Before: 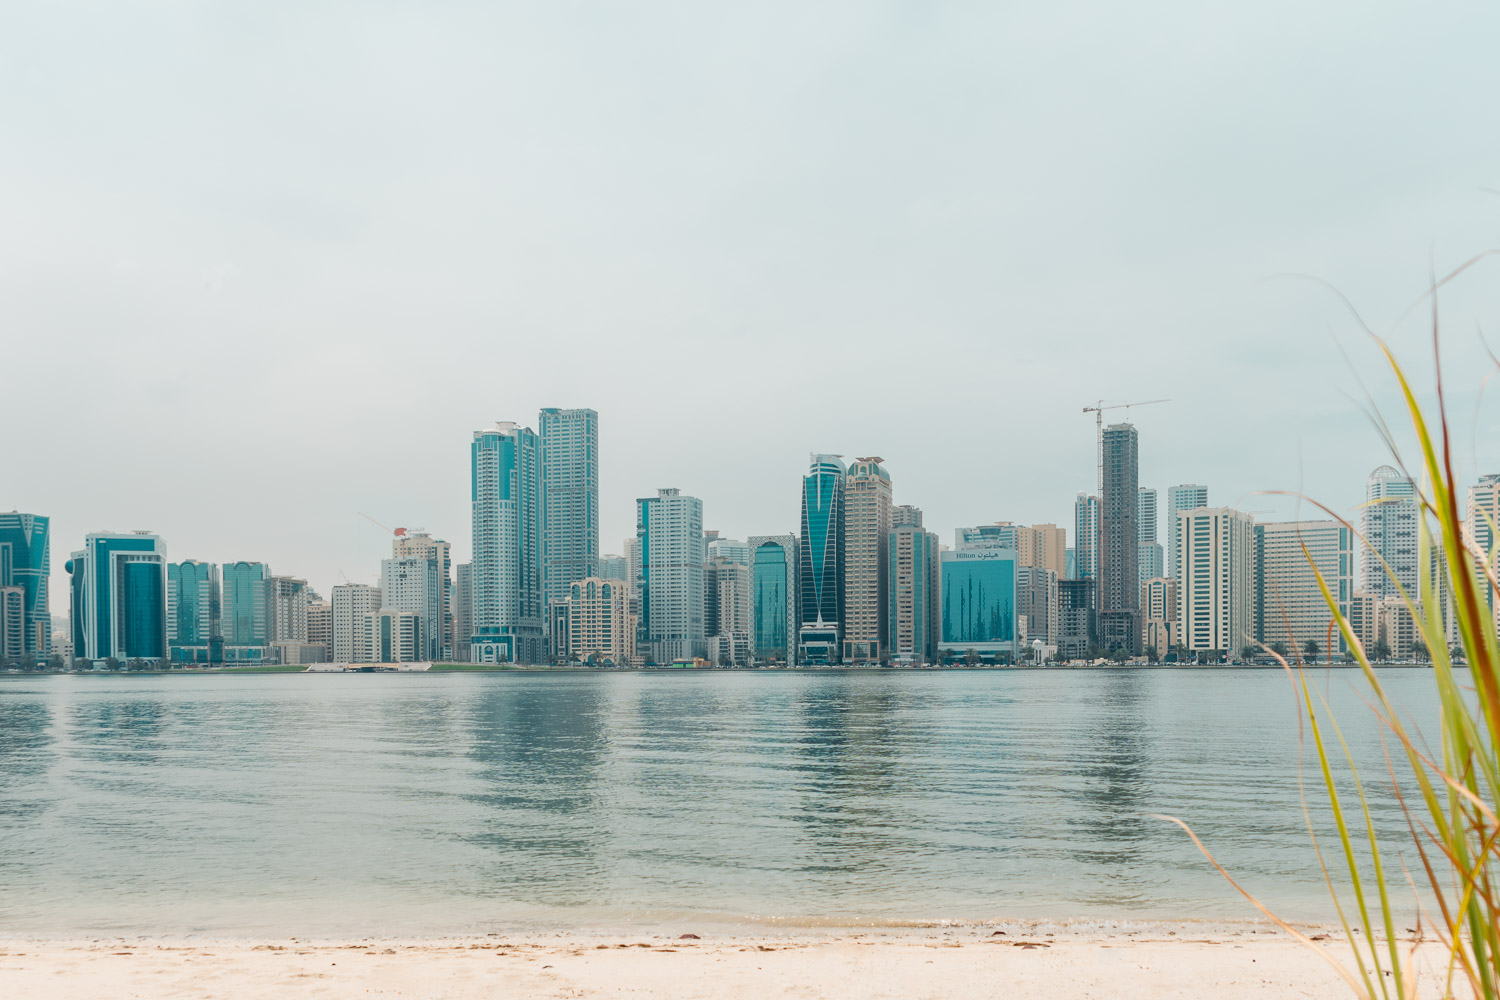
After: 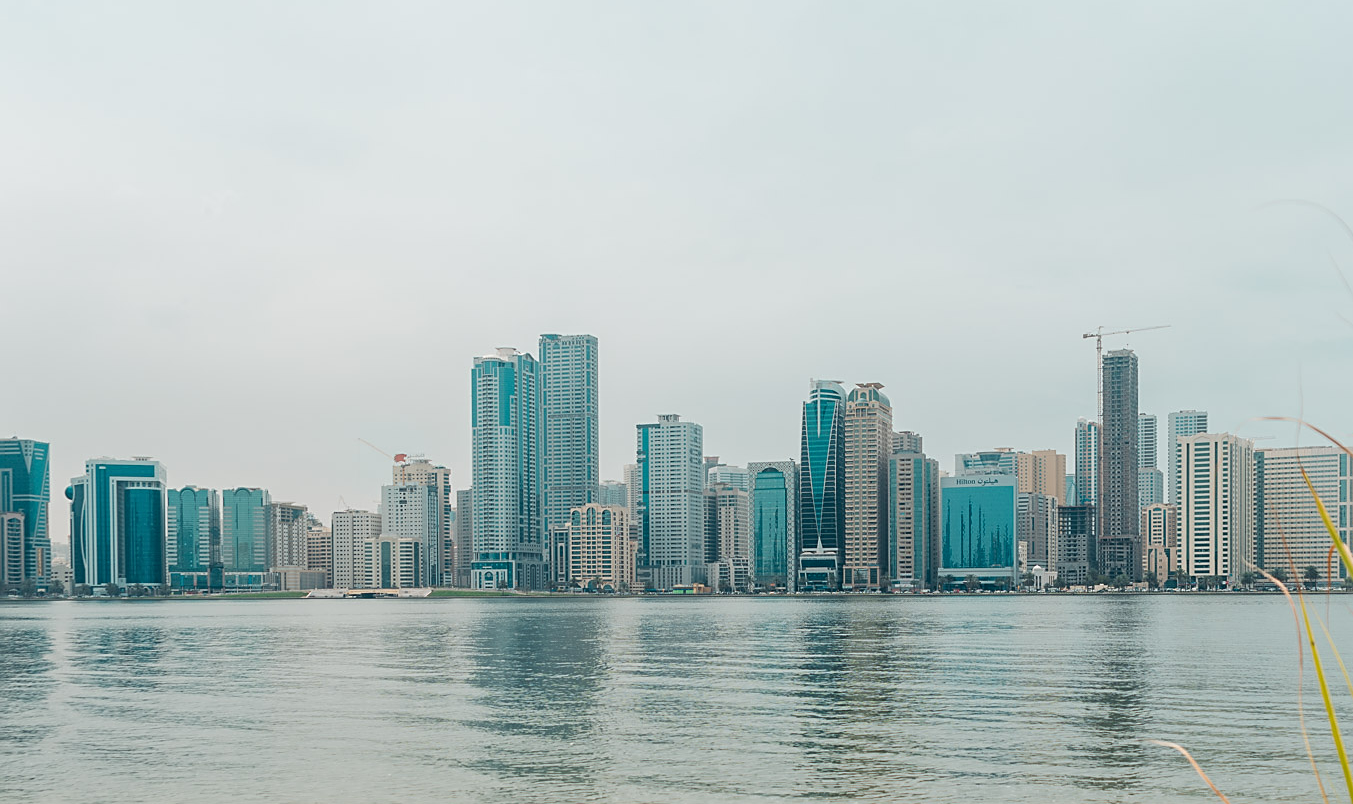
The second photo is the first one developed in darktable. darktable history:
crop: top 7.492%, right 9.759%, bottom 12.102%
sharpen: on, module defaults
